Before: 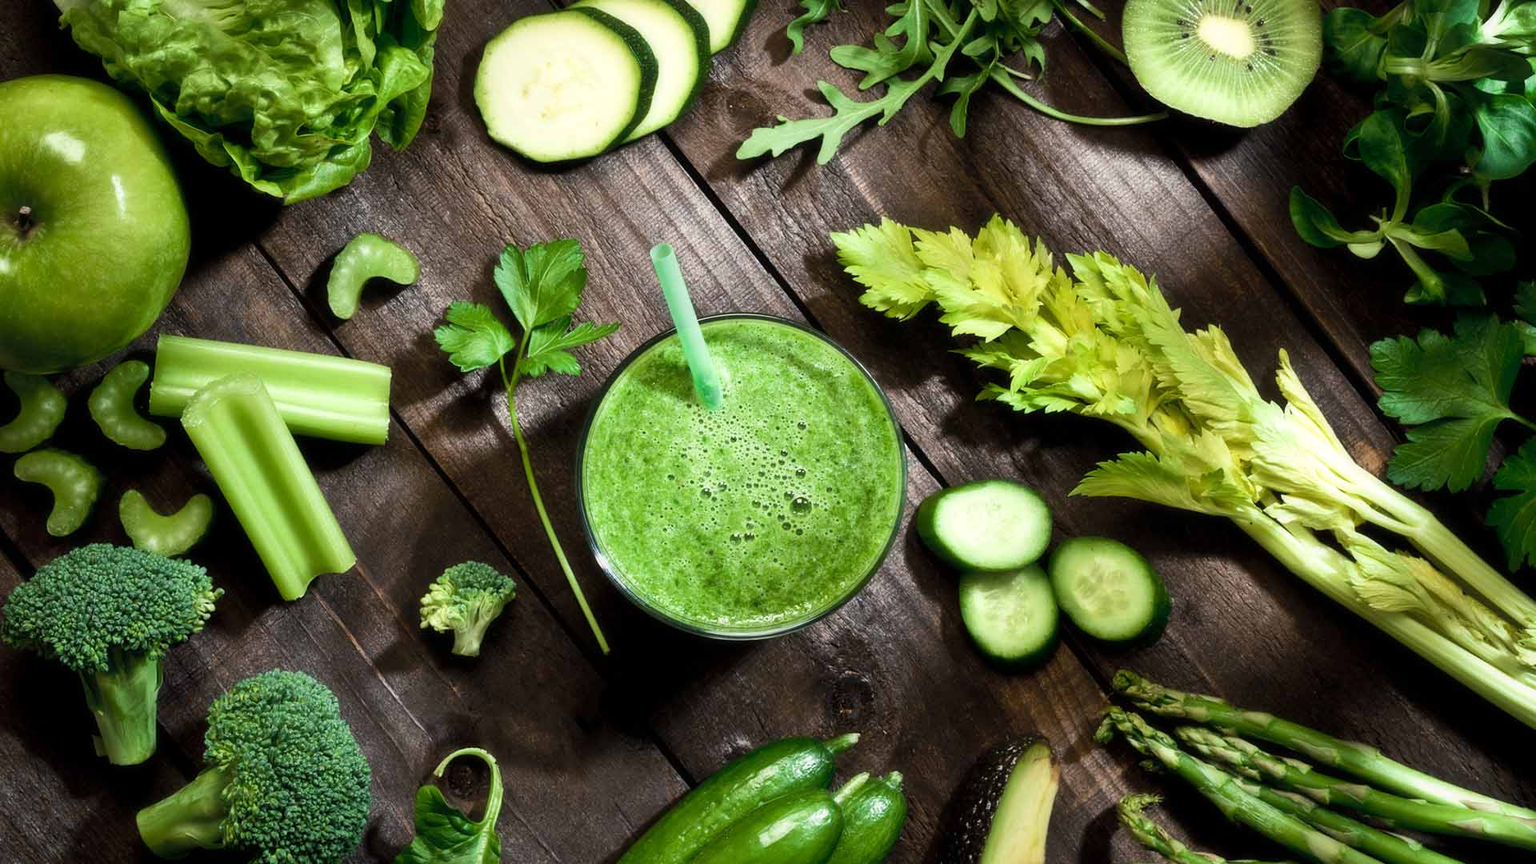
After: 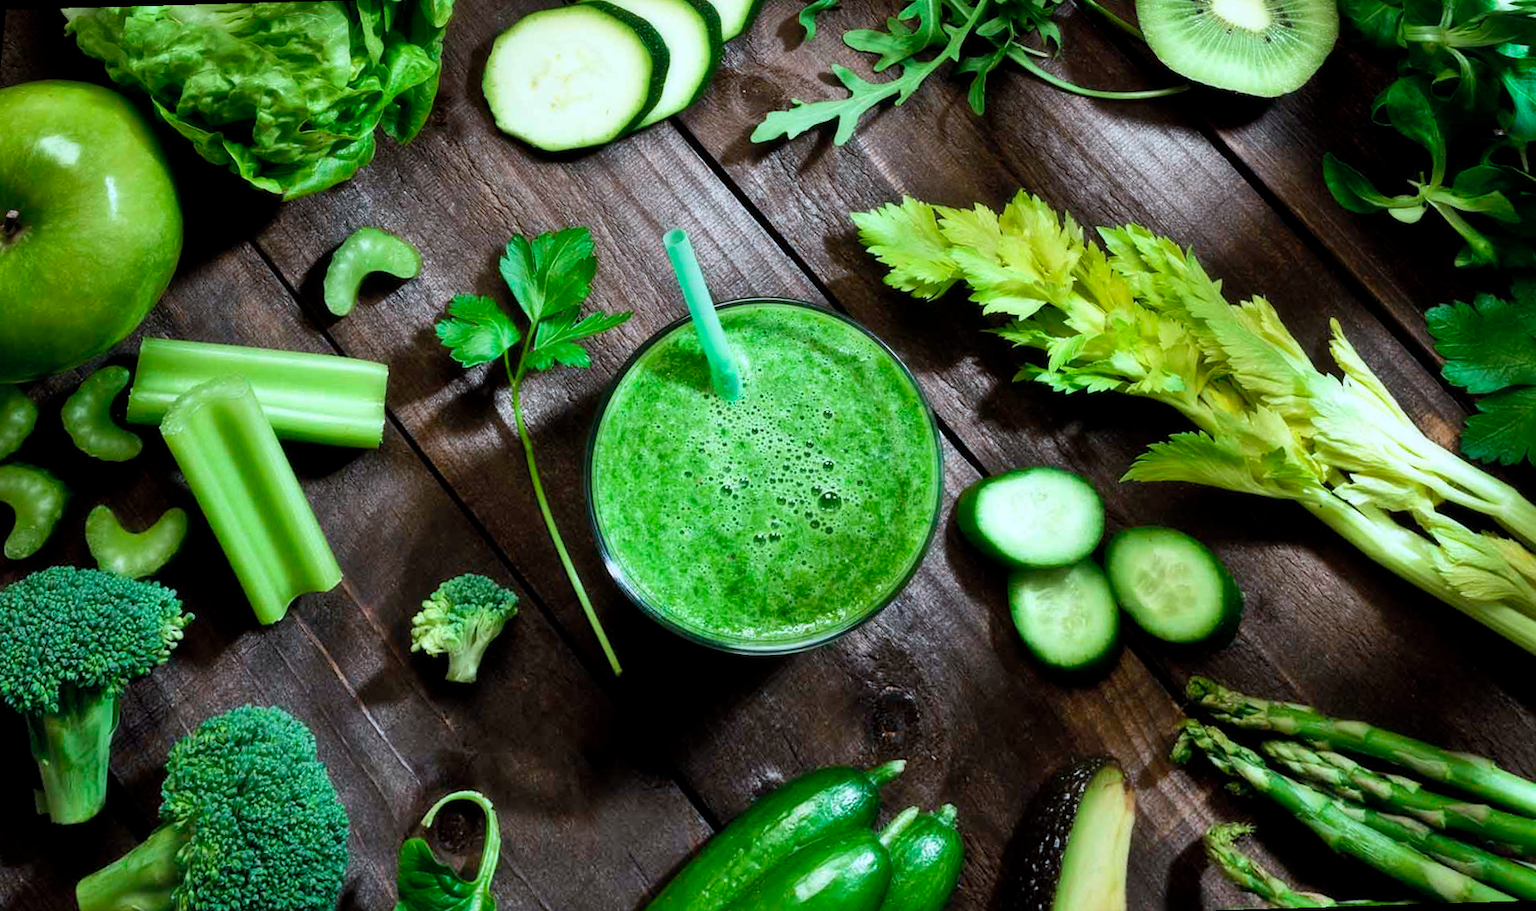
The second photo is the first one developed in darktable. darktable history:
shadows and highlights: shadows 30.63, highlights -63.22, shadows color adjustment 98%, highlights color adjustment 58.61%, soften with gaussian
white balance: red 0.924, blue 1.095
rotate and perspective: rotation -1.68°, lens shift (vertical) -0.146, crop left 0.049, crop right 0.912, crop top 0.032, crop bottom 0.96
